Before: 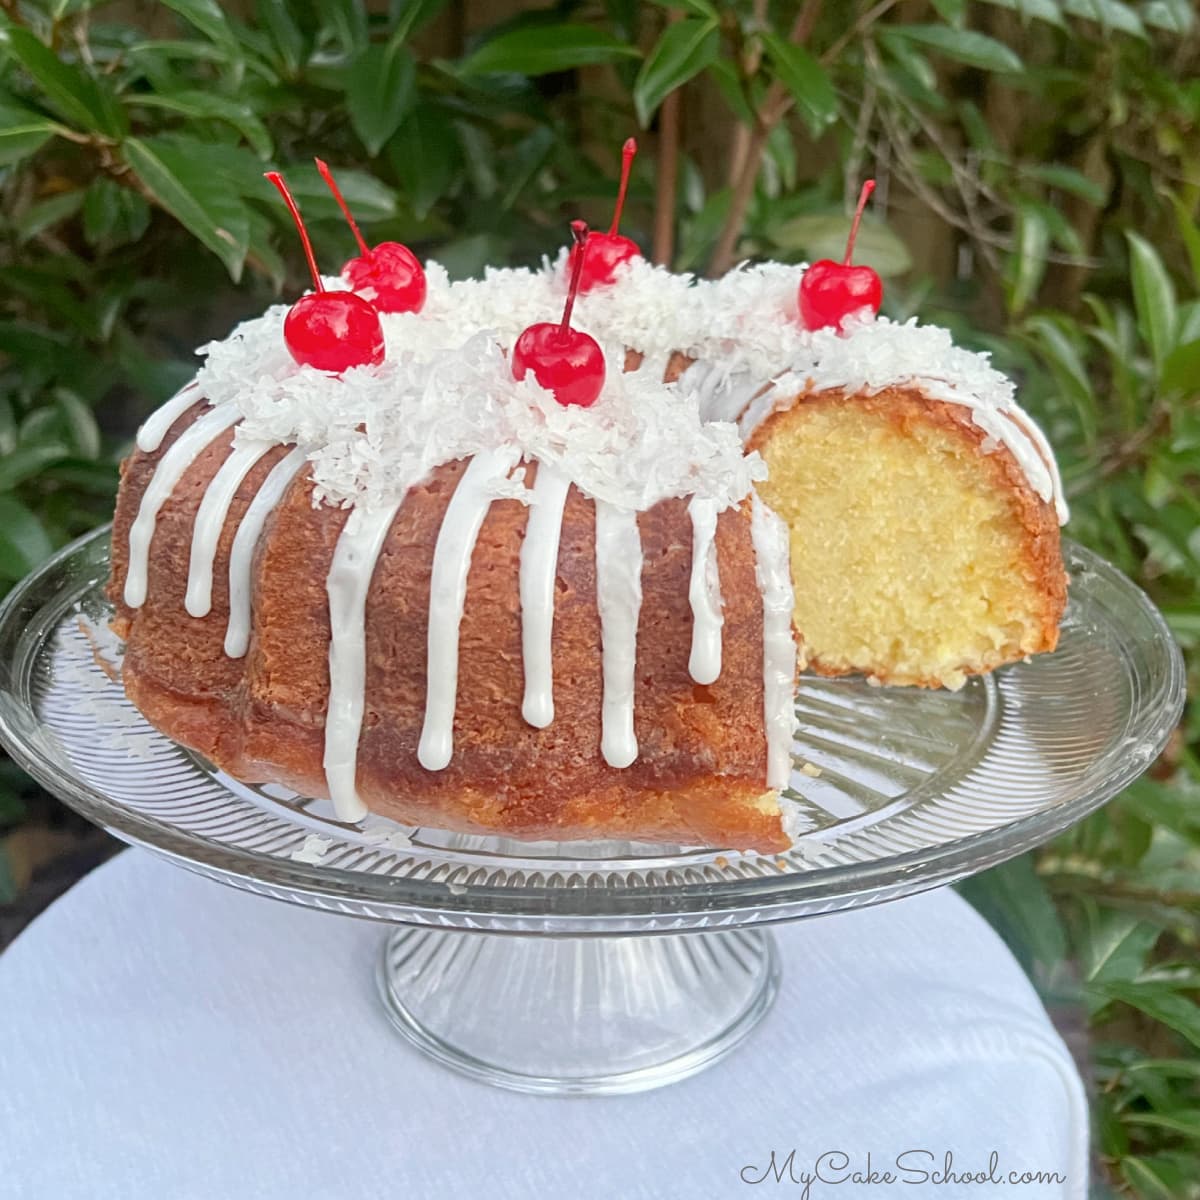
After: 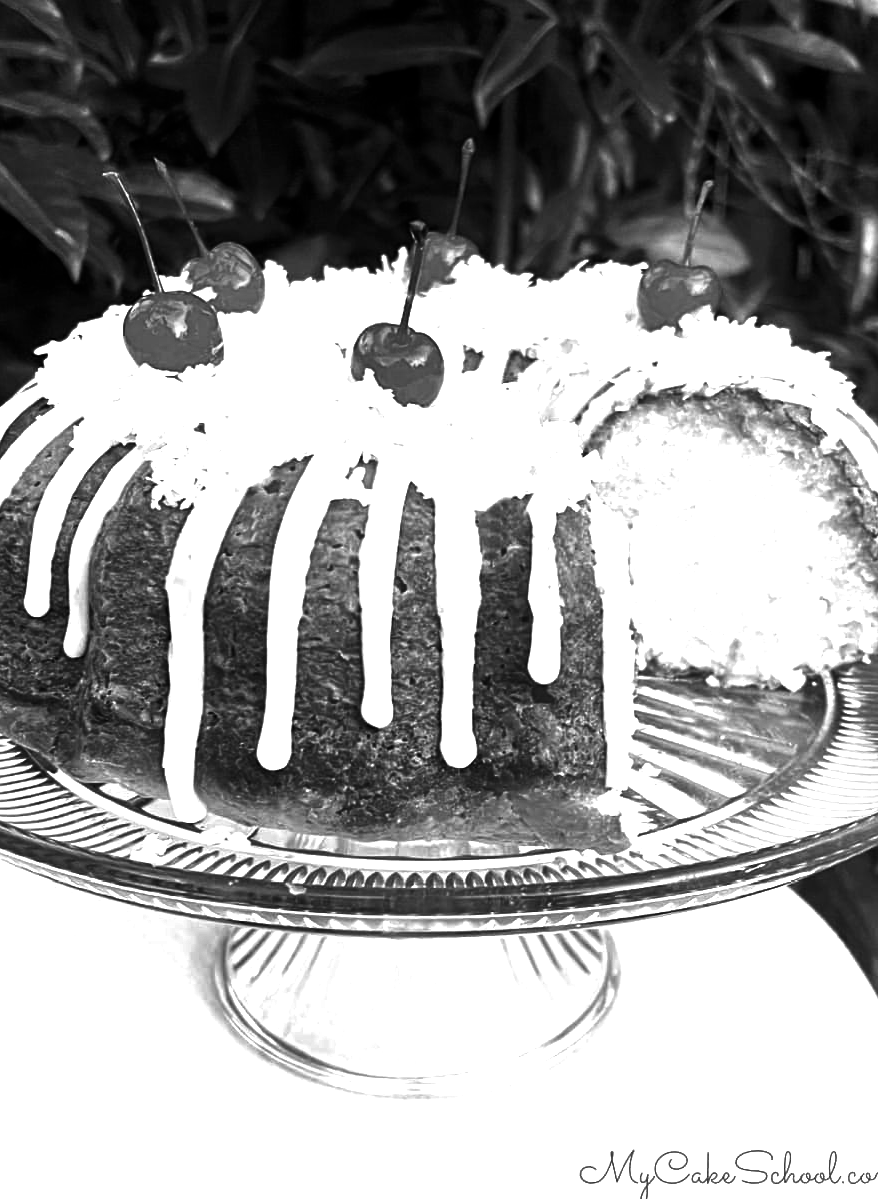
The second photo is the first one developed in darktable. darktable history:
crop: left 13.443%, right 13.31%
contrast brightness saturation: contrast -0.03, brightness -0.59, saturation -1
exposure: exposure 0.6 EV, compensate highlight preservation false
color balance: lift [0.991, 1, 1, 1], gamma [0.996, 1, 1, 1], input saturation 98.52%, contrast 20.34%, output saturation 103.72%
